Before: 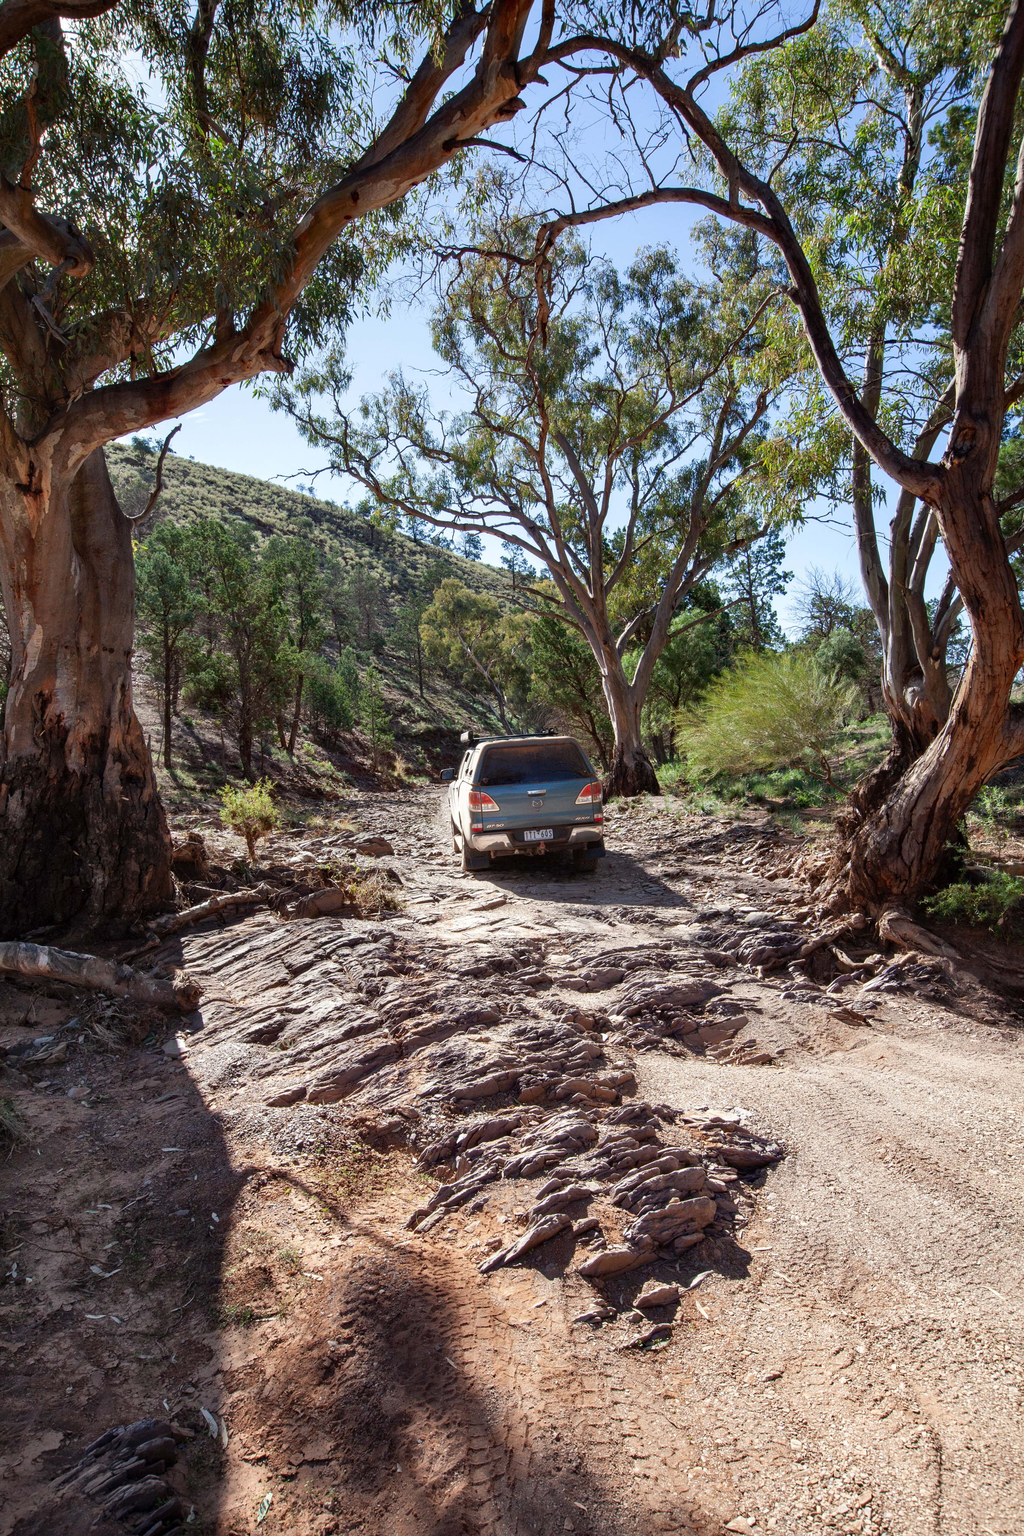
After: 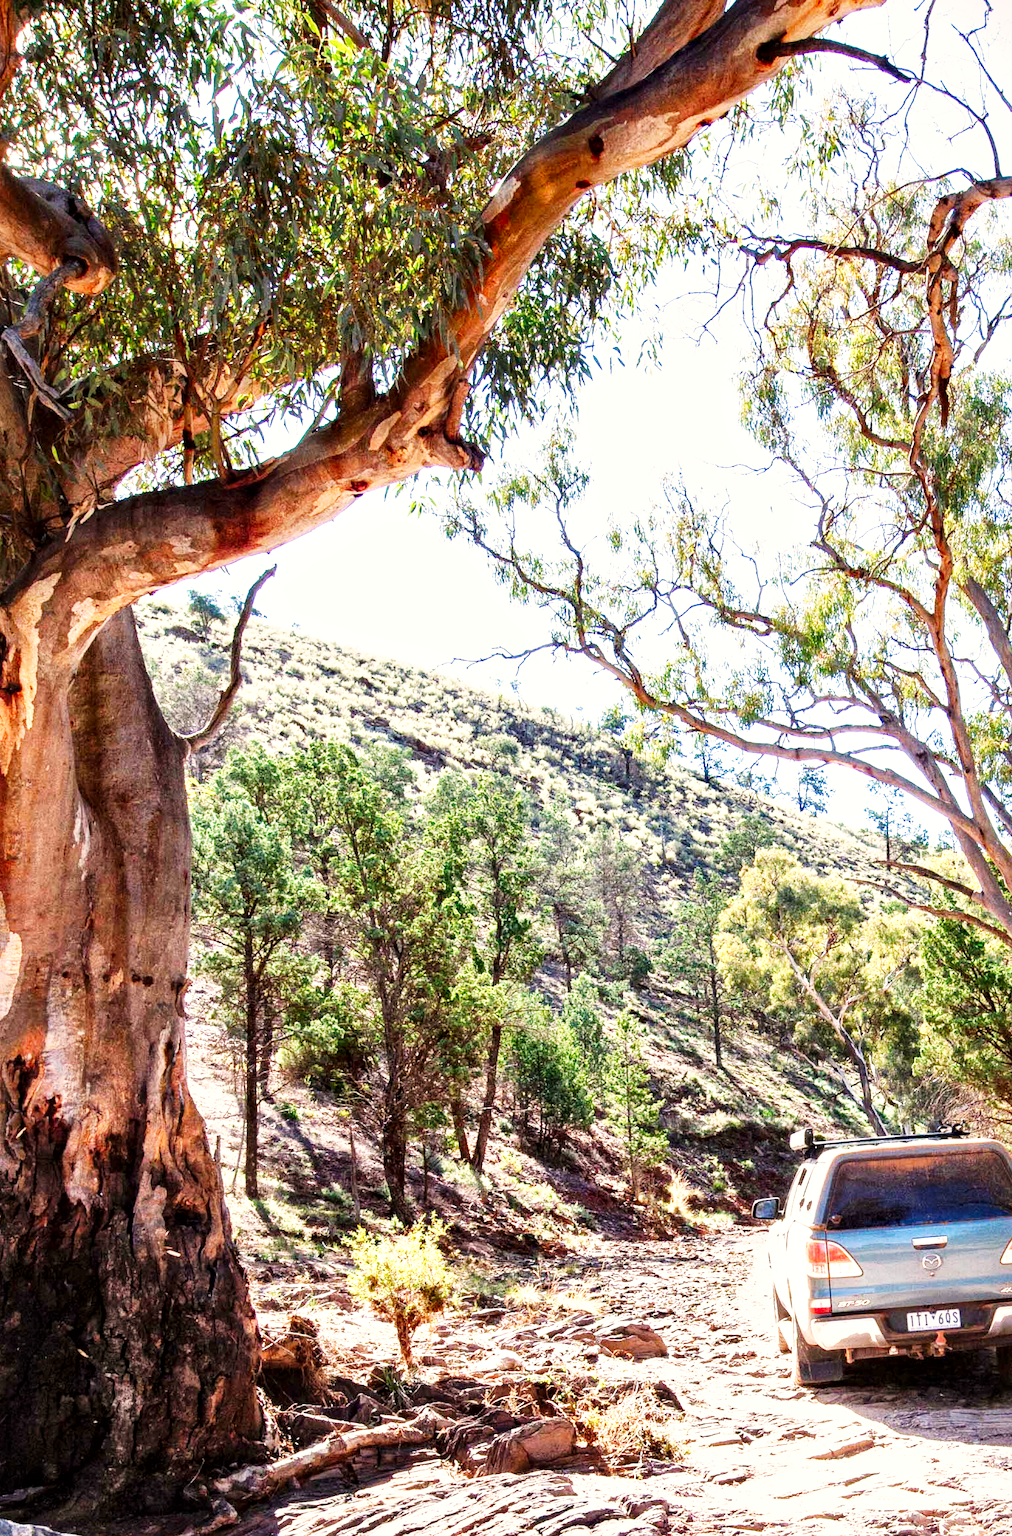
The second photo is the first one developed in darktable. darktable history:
exposure: exposure 1 EV, compensate highlight preservation false
local contrast: mode bilateral grid, contrast 20, coarseness 49, detail 133%, midtone range 0.2
crop and rotate: left 3.04%, top 7.647%, right 43.18%, bottom 37.964%
vignetting: fall-off start 116.27%, fall-off radius 59.55%, center (-0.121, -0.005), unbound false
color correction: highlights a* 3.62, highlights b* 5.07
base curve: curves: ch0 [(0, 0) (0.007, 0.004) (0.027, 0.03) (0.046, 0.07) (0.207, 0.54) (0.442, 0.872) (0.673, 0.972) (1, 1)], preserve colors none
